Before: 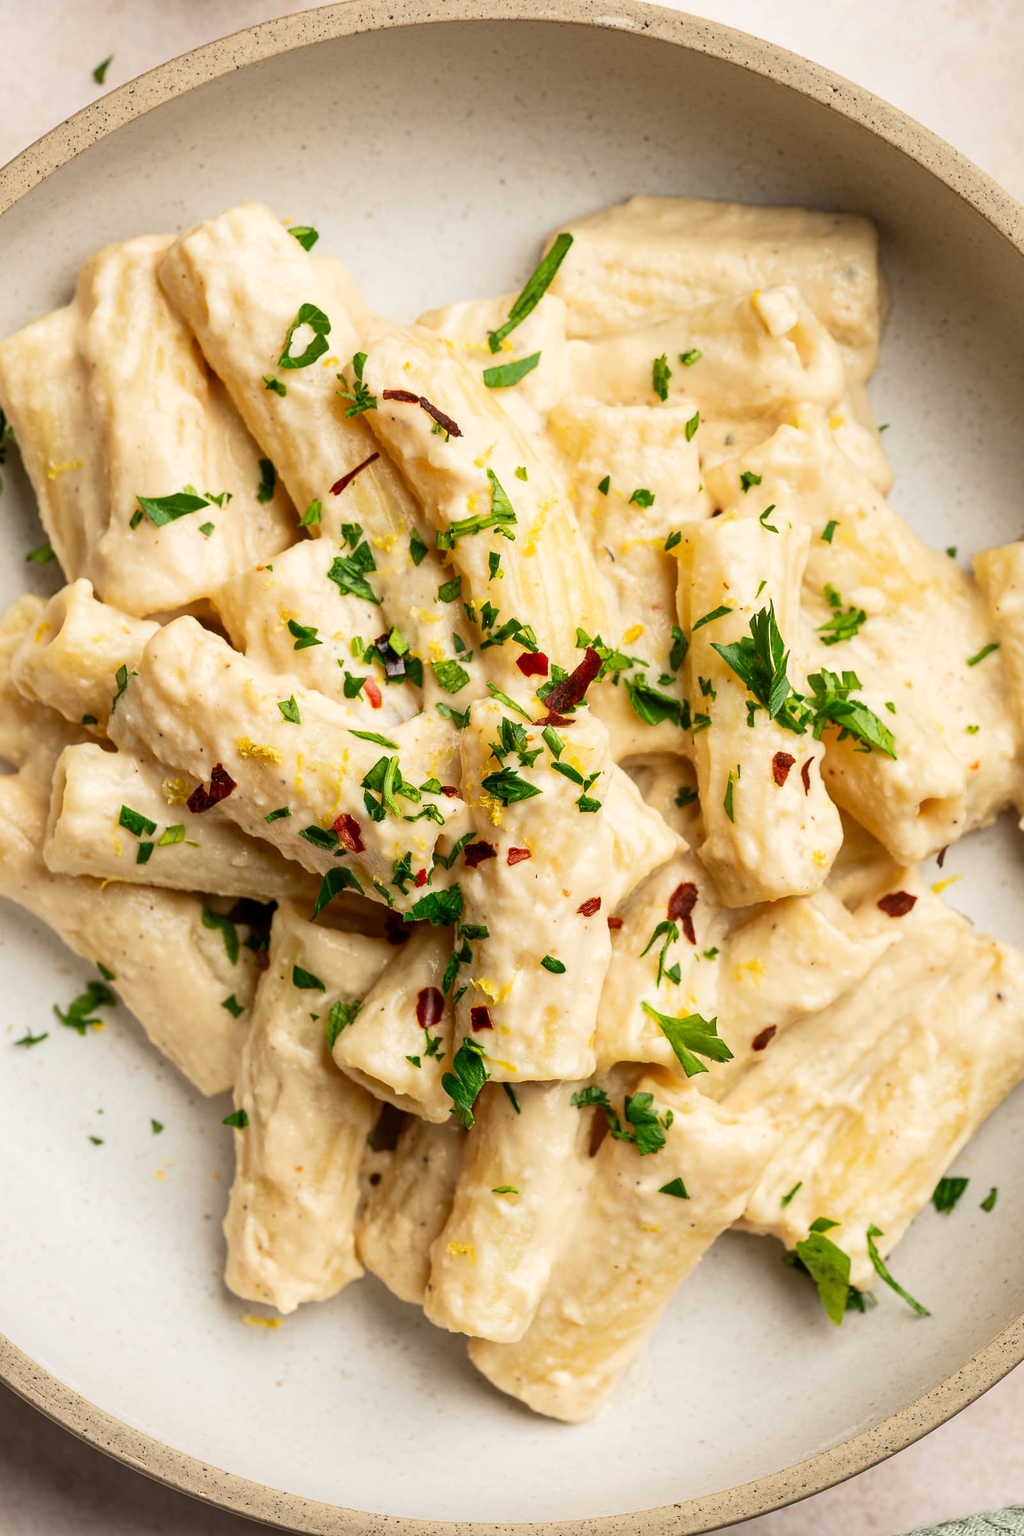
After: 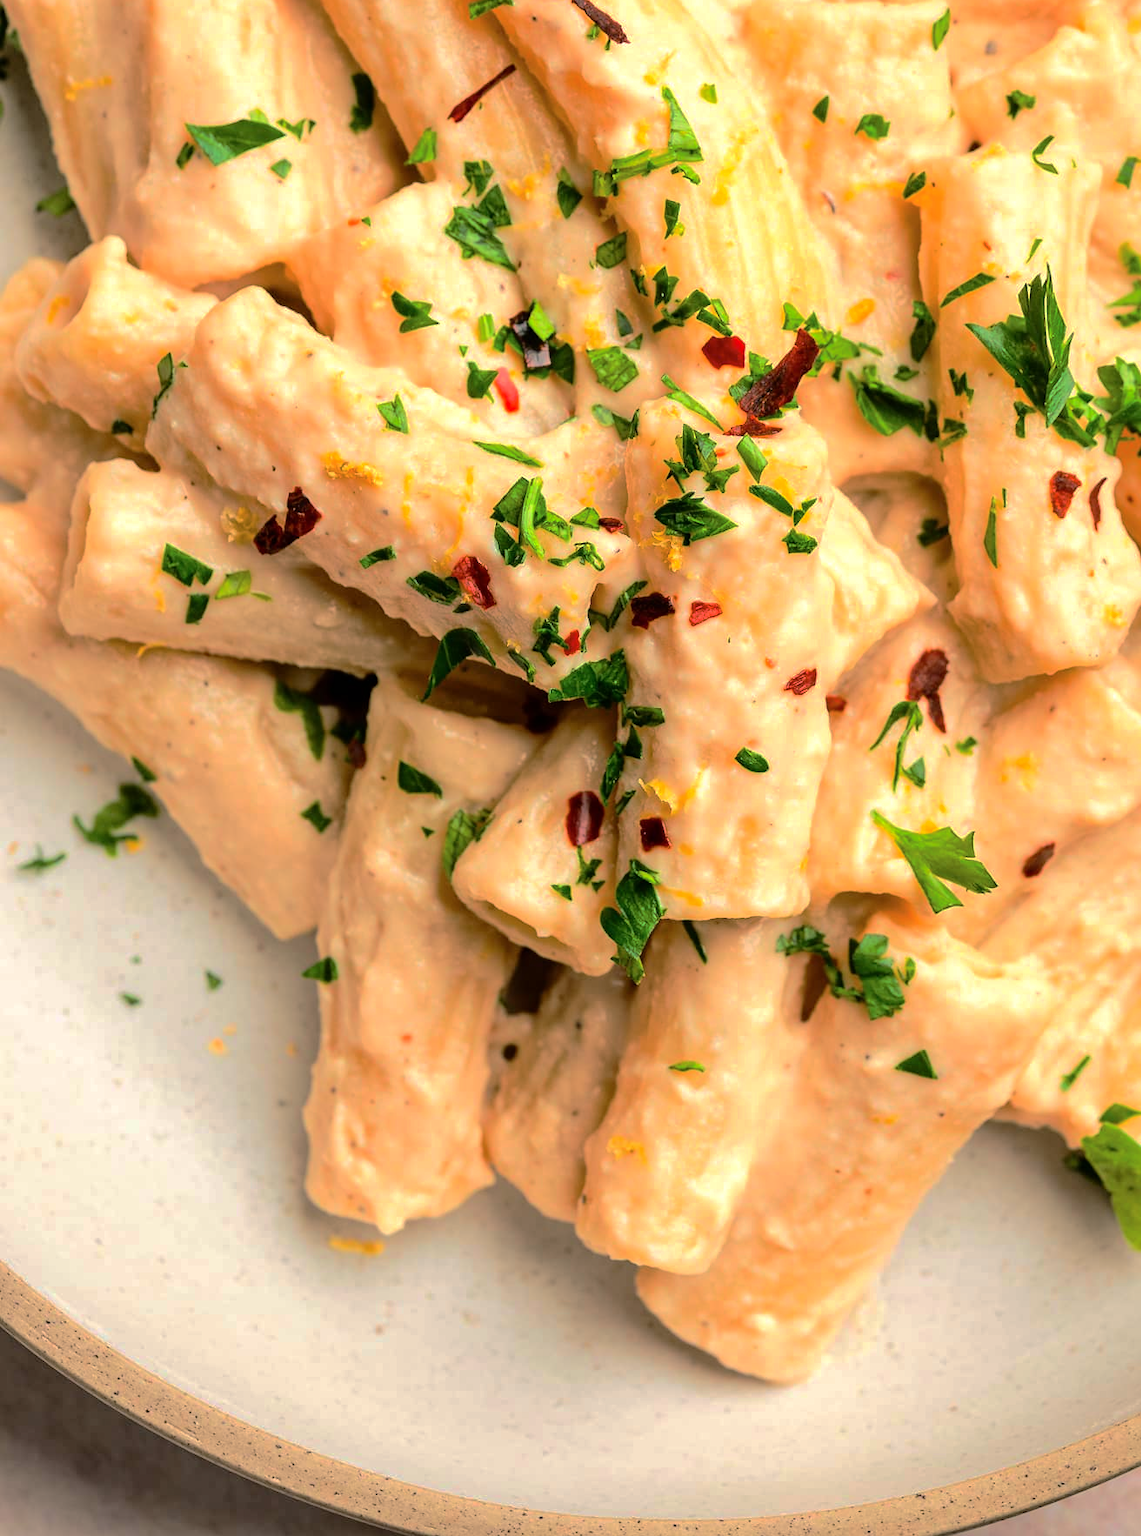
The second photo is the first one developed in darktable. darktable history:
crop: top 26.382%, right 17.99%
base curve: curves: ch0 [(0, 0) (0.826, 0.587) (1, 1)], preserve colors none
tone equalizer: -7 EV 0.151 EV, -6 EV 0.606 EV, -5 EV 1.11 EV, -4 EV 1.36 EV, -3 EV 1.14 EV, -2 EV 0.6 EV, -1 EV 0.154 EV, edges refinement/feathering 500, mask exposure compensation -1.57 EV, preserve details no
